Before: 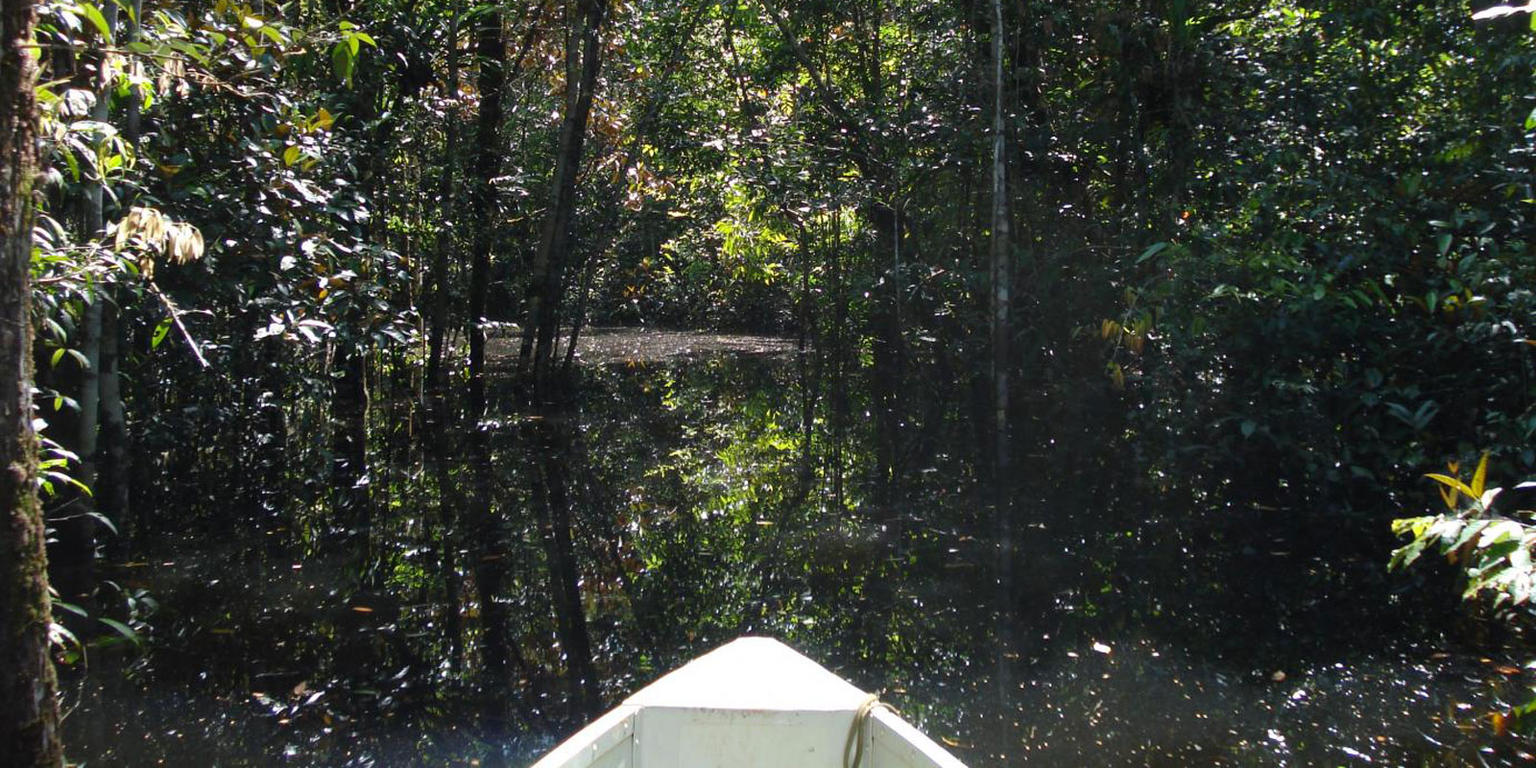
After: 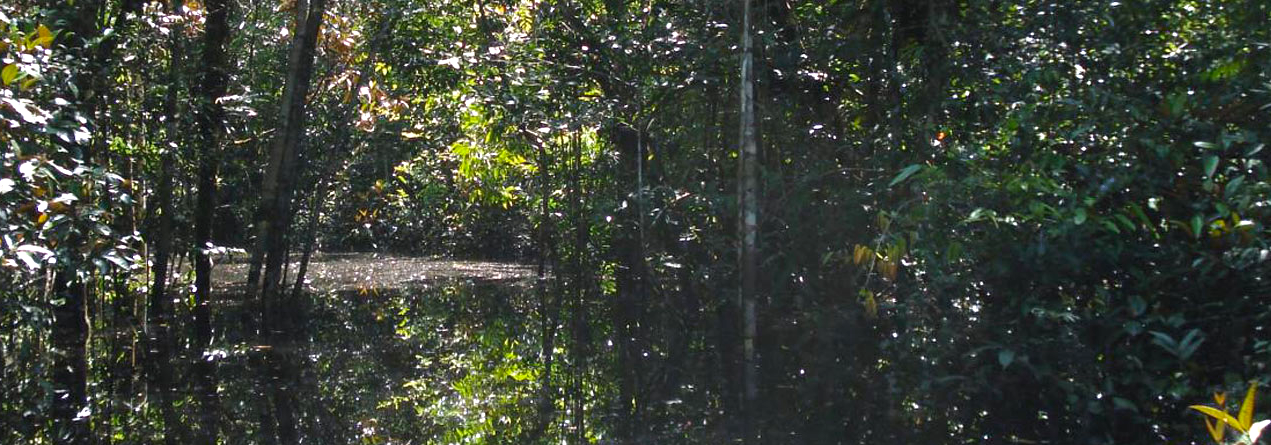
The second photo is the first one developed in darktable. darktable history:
crop: left 18.38%, top 11.092%, right 2.134%, bottom 33.217%
color zones: curves: ch0 [(0.203, 0.433) (0.607, 0.517) (0.697, 0.696) (0.705, 0.897)]
exposure: black level correction 0, exposure 0.7 EV, compensate exposure bias true, compensate highlight preservation false
